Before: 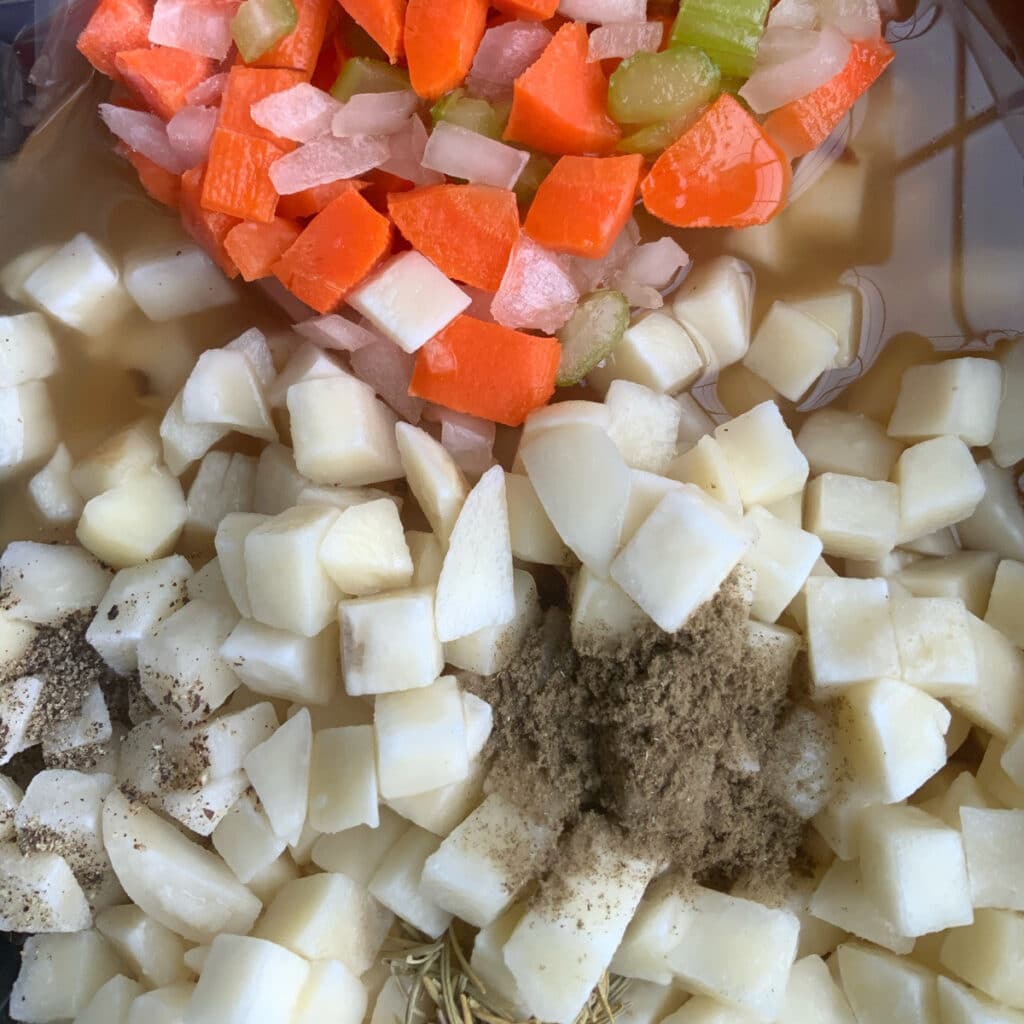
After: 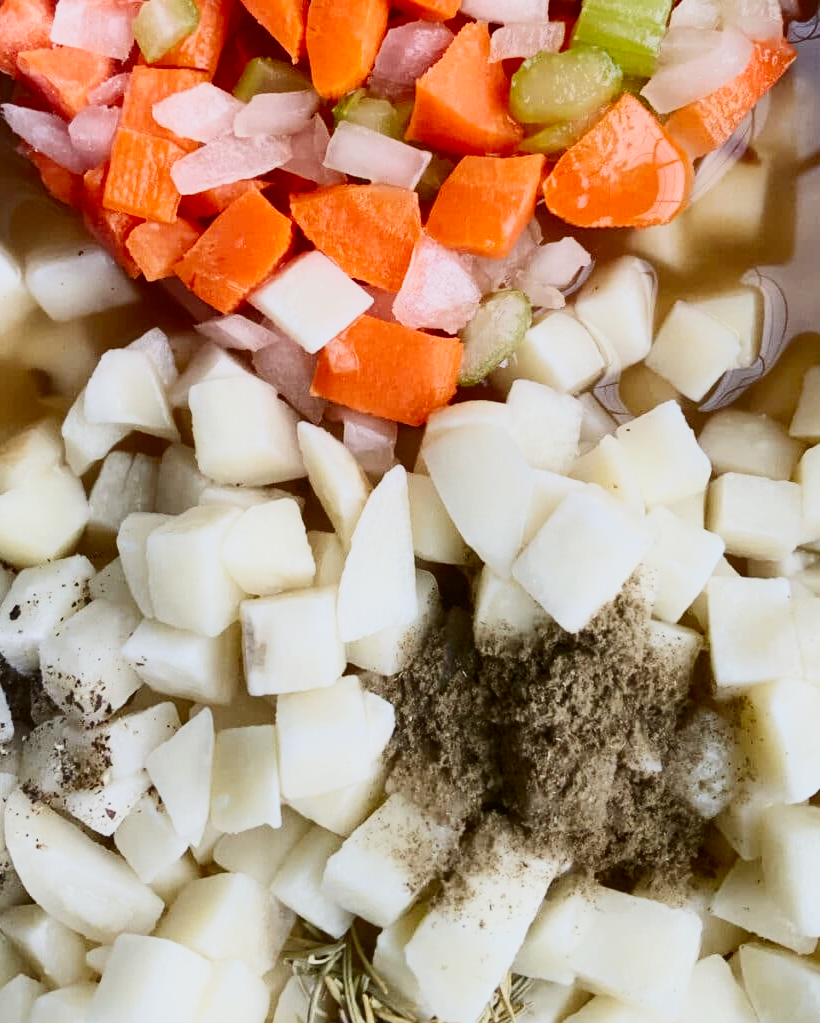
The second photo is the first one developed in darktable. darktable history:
crop and rotate: left 9.591%, right 10.28%
filmic rgb: middle gray luminance 29.81%, black relative exposure -8.96 EV, white relative exposure 6.99 EV, threshold 3.04 EV, target black luminance 0%, hardness 2.95, latitude 2.06%, contrast 0.963, highlights saturation mix 3.55%, shadows ↔ highlights balance 12.89%, preserve chrominance no, color science v5 (2021), contrast in shadows safe, contrast in highlights safe, enable highlight reconstruction true
contrast brightness saturation: contrast 0.398, brightness 0.115, saturation 0.206
